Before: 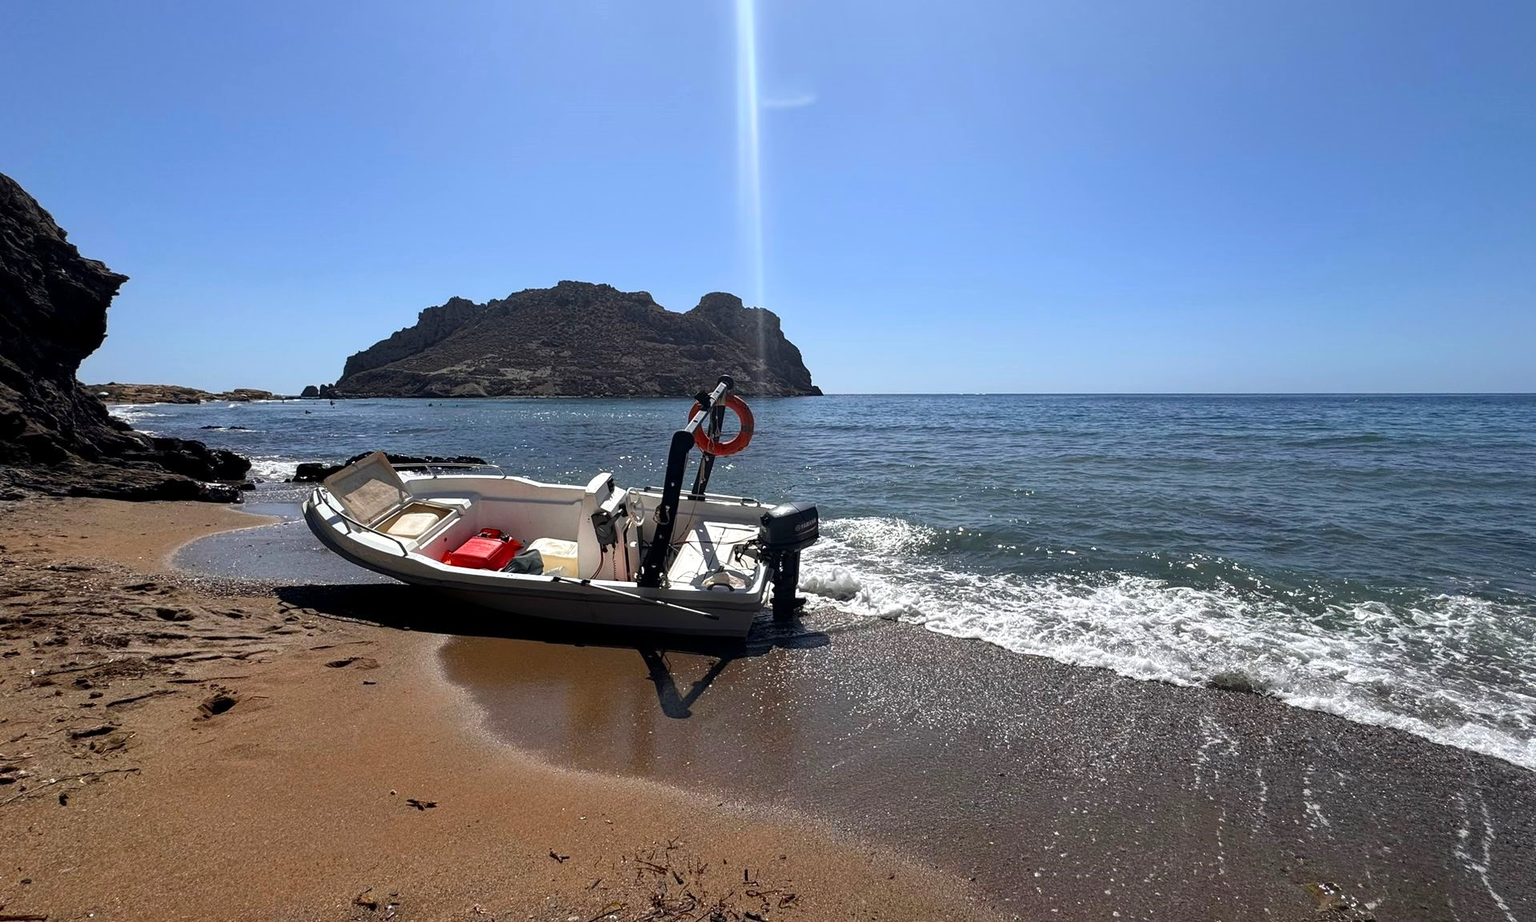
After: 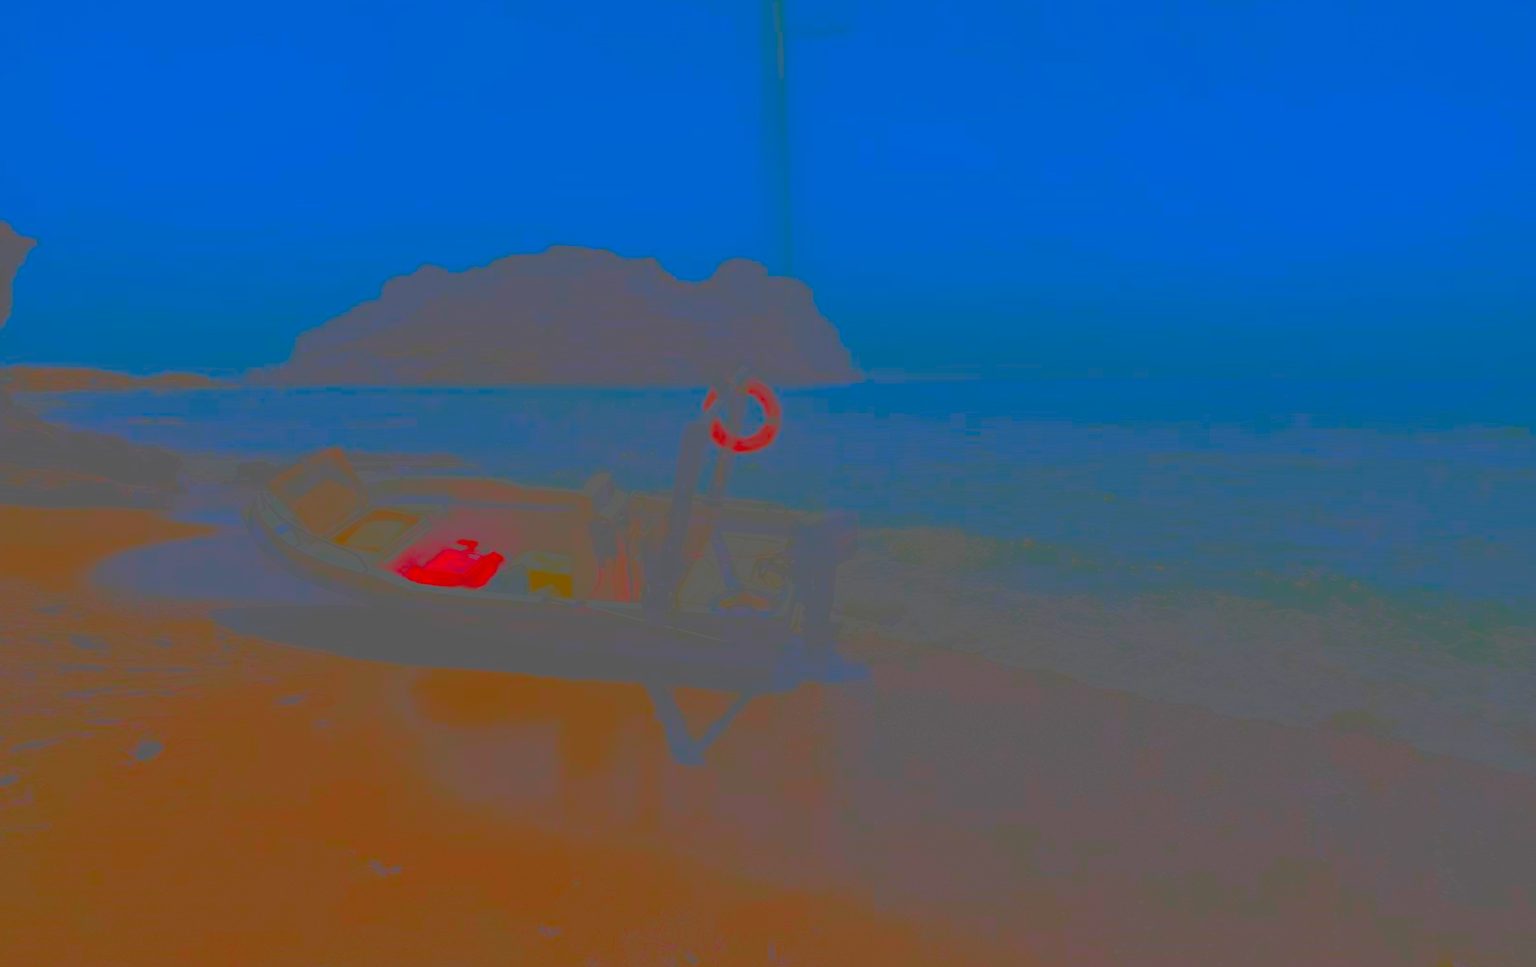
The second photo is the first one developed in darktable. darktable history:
contrast brightness saturation: contrast -0.976, brightness -0.174, saturation 0.759
tone equalizer: mask exposure compensation -0.498 EV
crop: left 6.373%, top 8.167%, right 9.541%, bottom 3.598%
